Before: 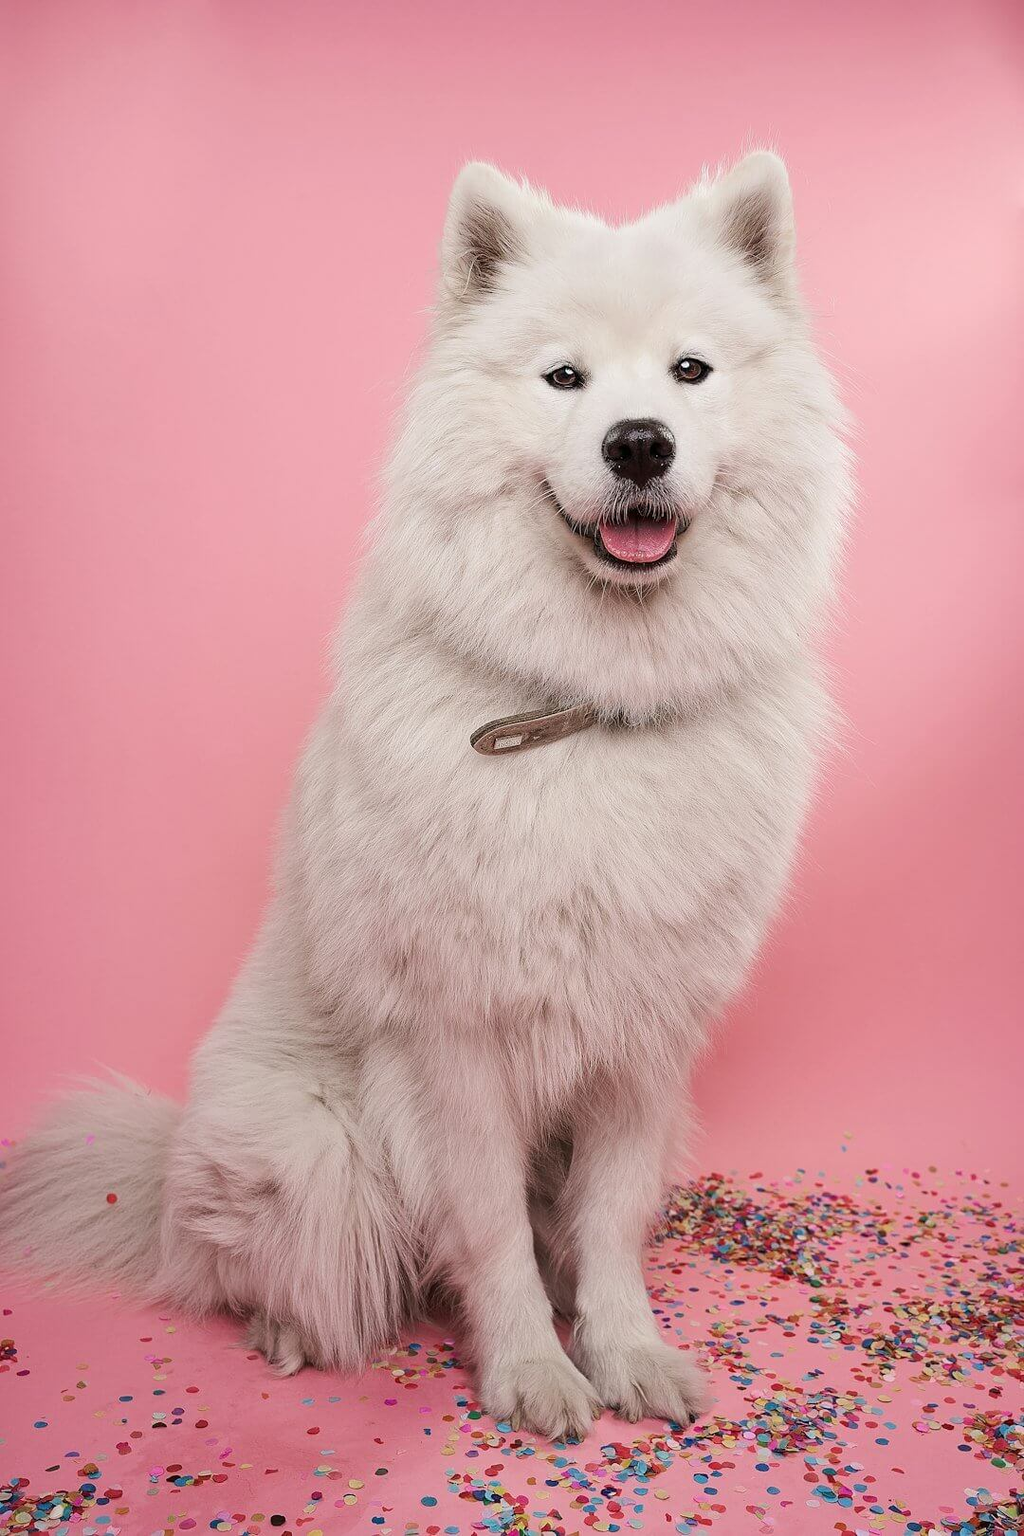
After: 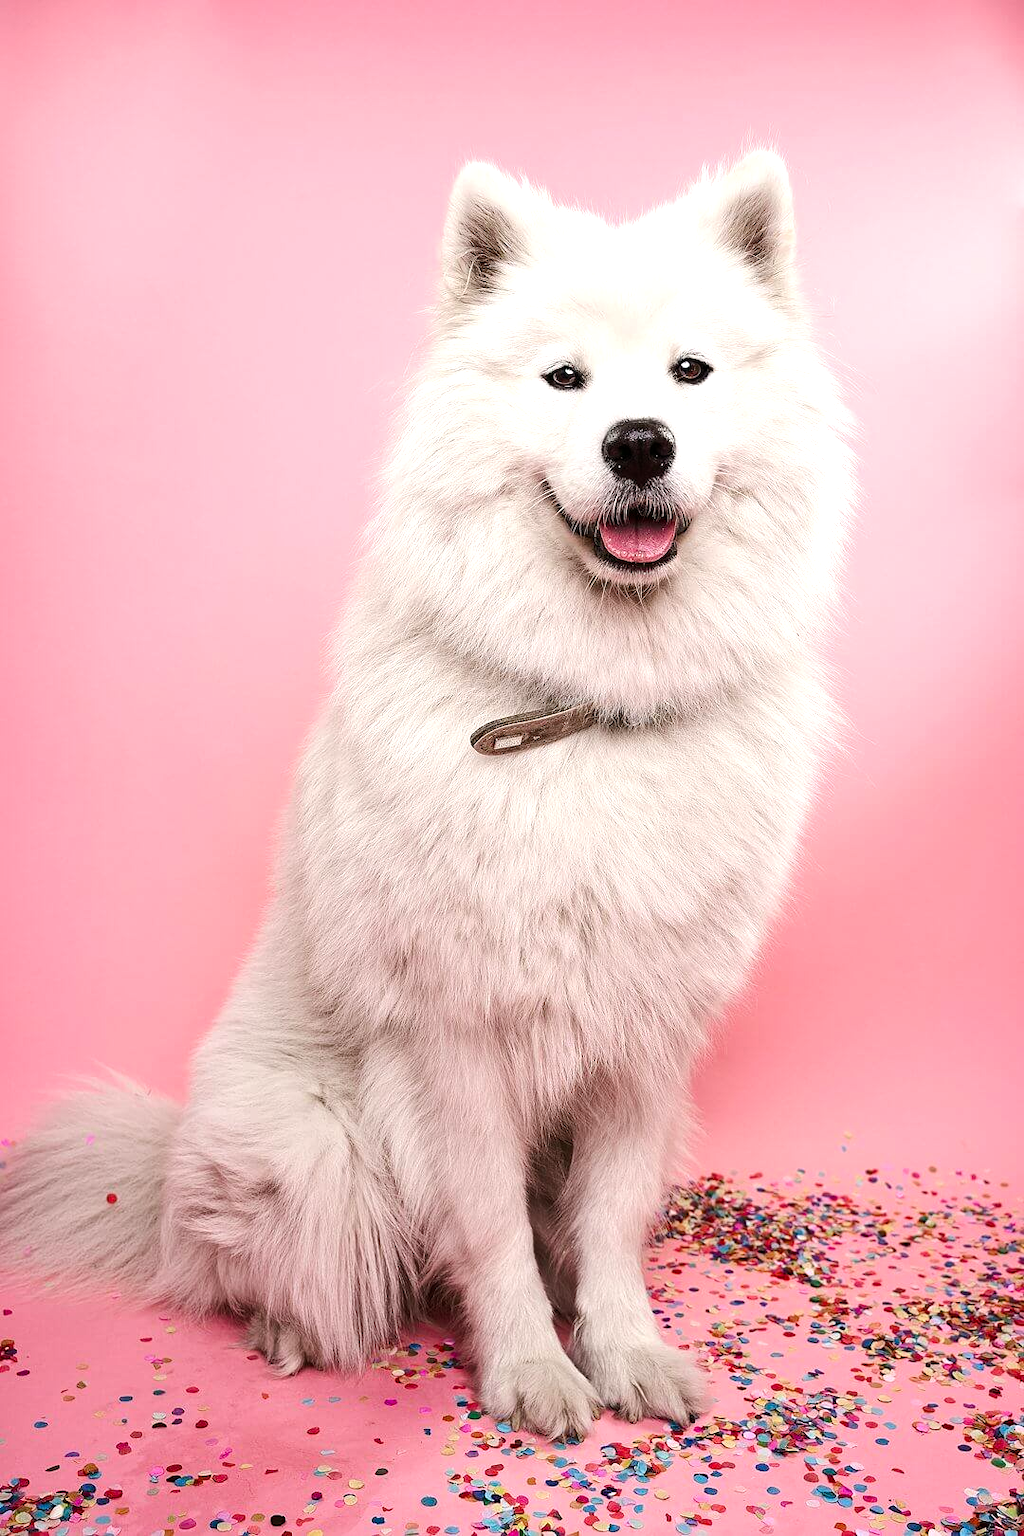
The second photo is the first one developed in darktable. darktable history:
color balance rgb: perceptual saturation grading › global saturation 20%, perceptual saturation grading › highlights -25%, perceptual saturation grading › shadows 25%
tone equalizer: -8 EV -0.75 EV, -7 EV -0.7 EV, -6 EV -0.6 EV, -5 EV -0.4 EV, -3 EV 0.4 EV, -2 EV 0.6 EV, -1 EV 0.7 EV, +0 EV 0.75 EV, edges refinement/feathering 500, mask exposure compensation -1.57 EV, preserve details no
